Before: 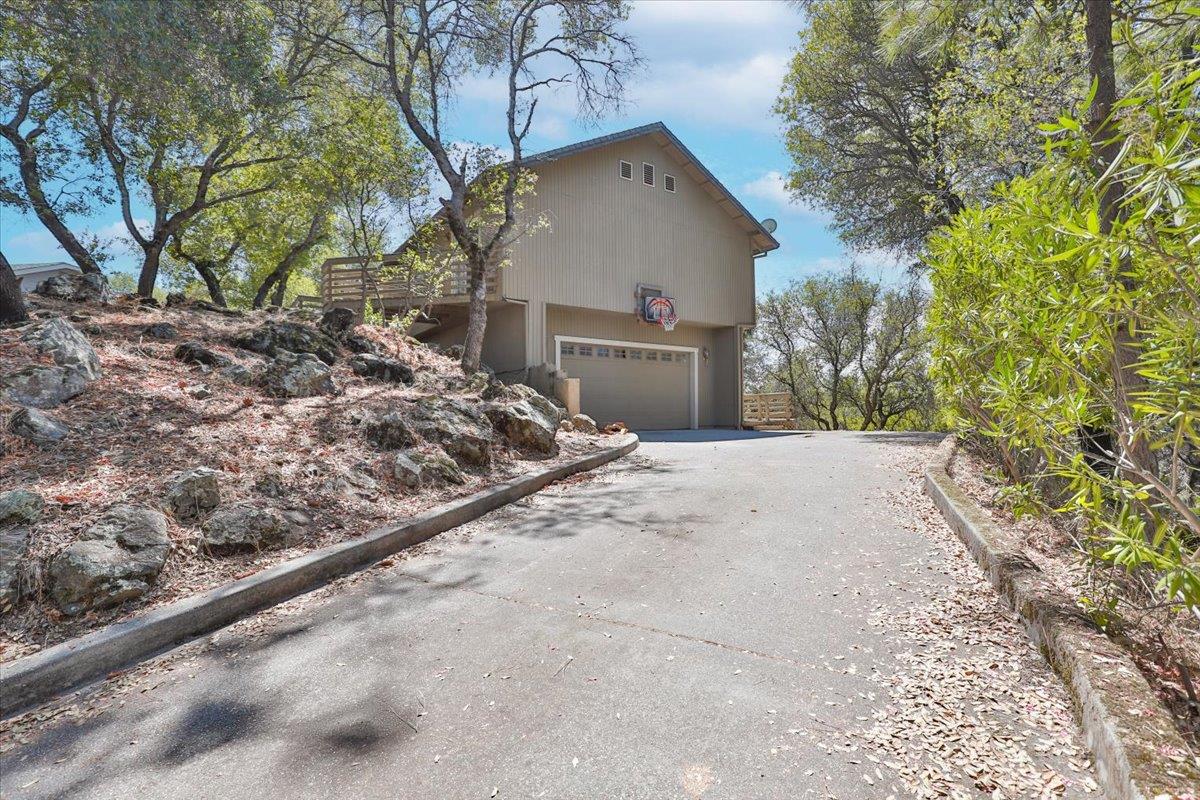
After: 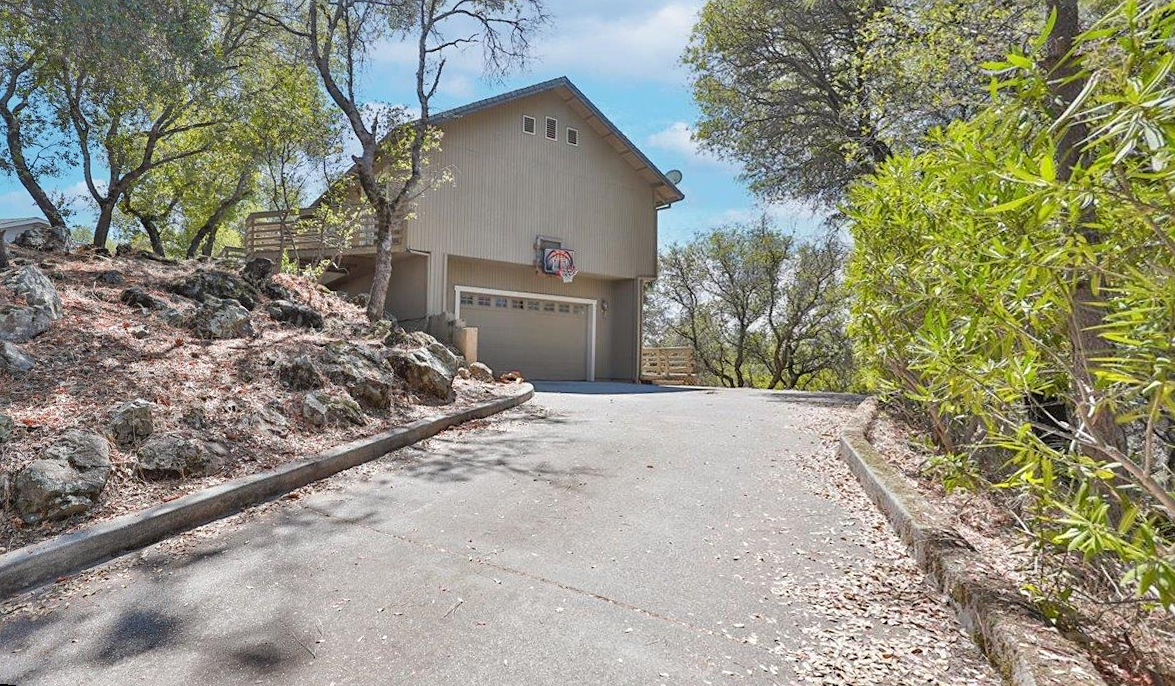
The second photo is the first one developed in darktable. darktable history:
rotate and perspective: rotation 1.69°, lens shift (vertical) -0.023, lens shift (horizontal) -0.291, crop left 0.025, crop right 0.988, crop top 0.092, crop bottom 0.842
sharpen: amount 0.2
